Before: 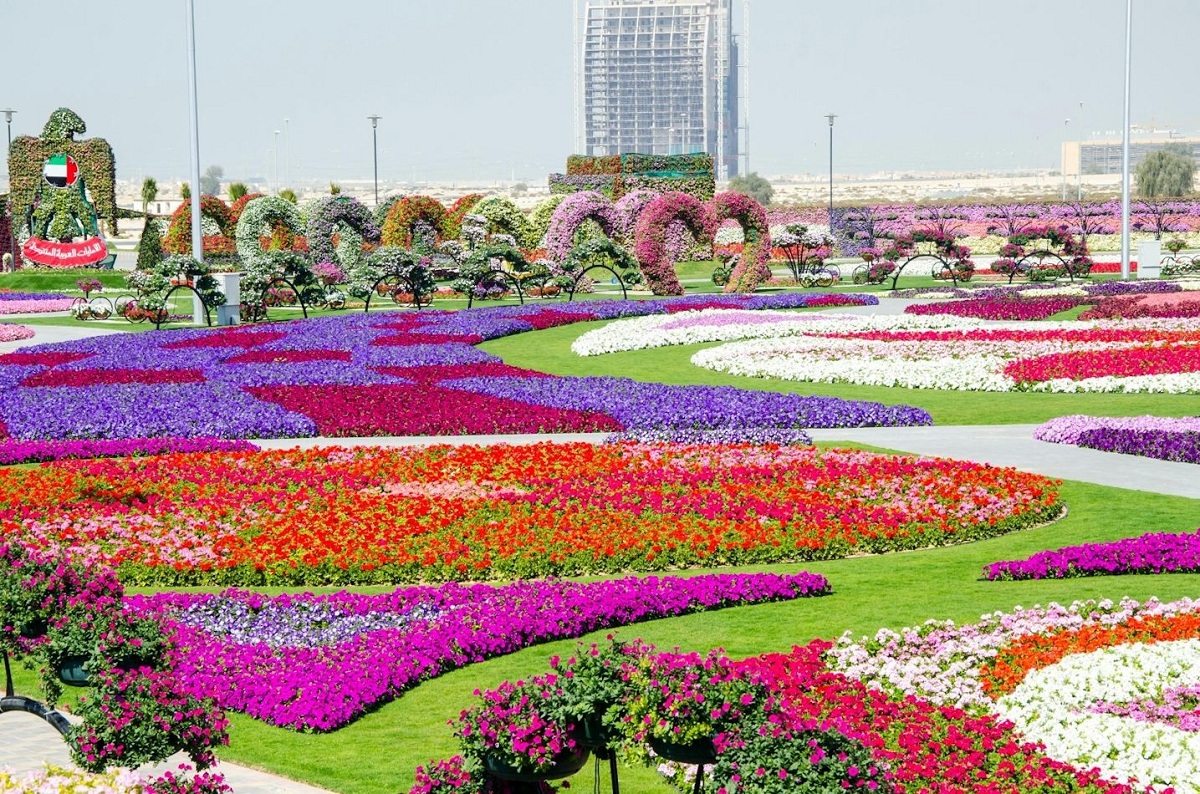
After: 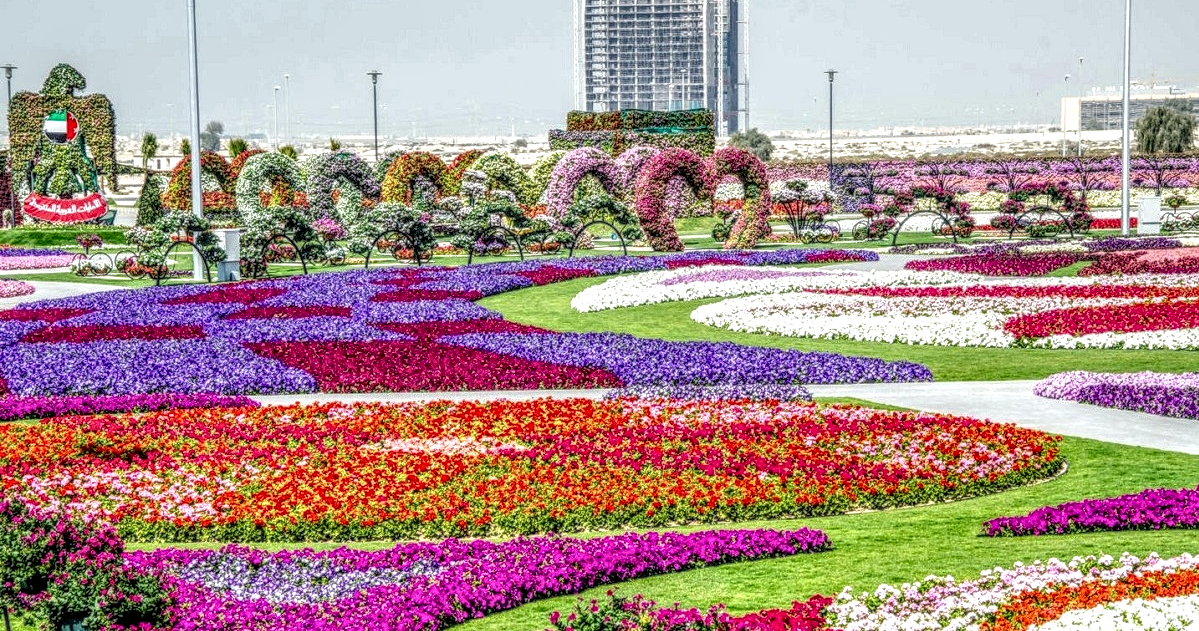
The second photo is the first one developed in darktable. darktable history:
crop and rotate: top 5.654%, bottom 14.818%
local contrast: highlights 6%, shadows 1%, detail 298%, midtone range 0.294
